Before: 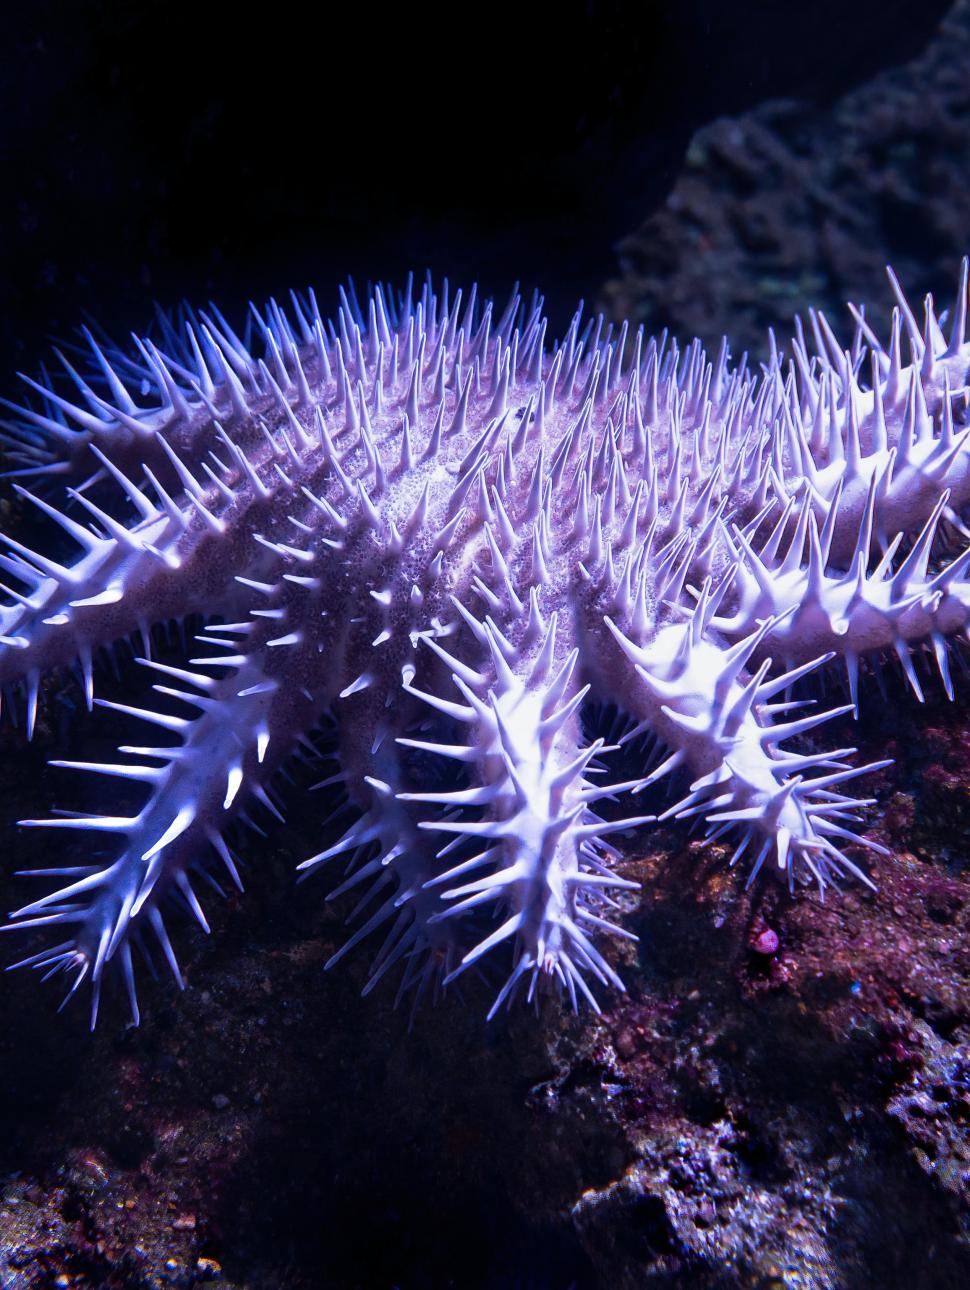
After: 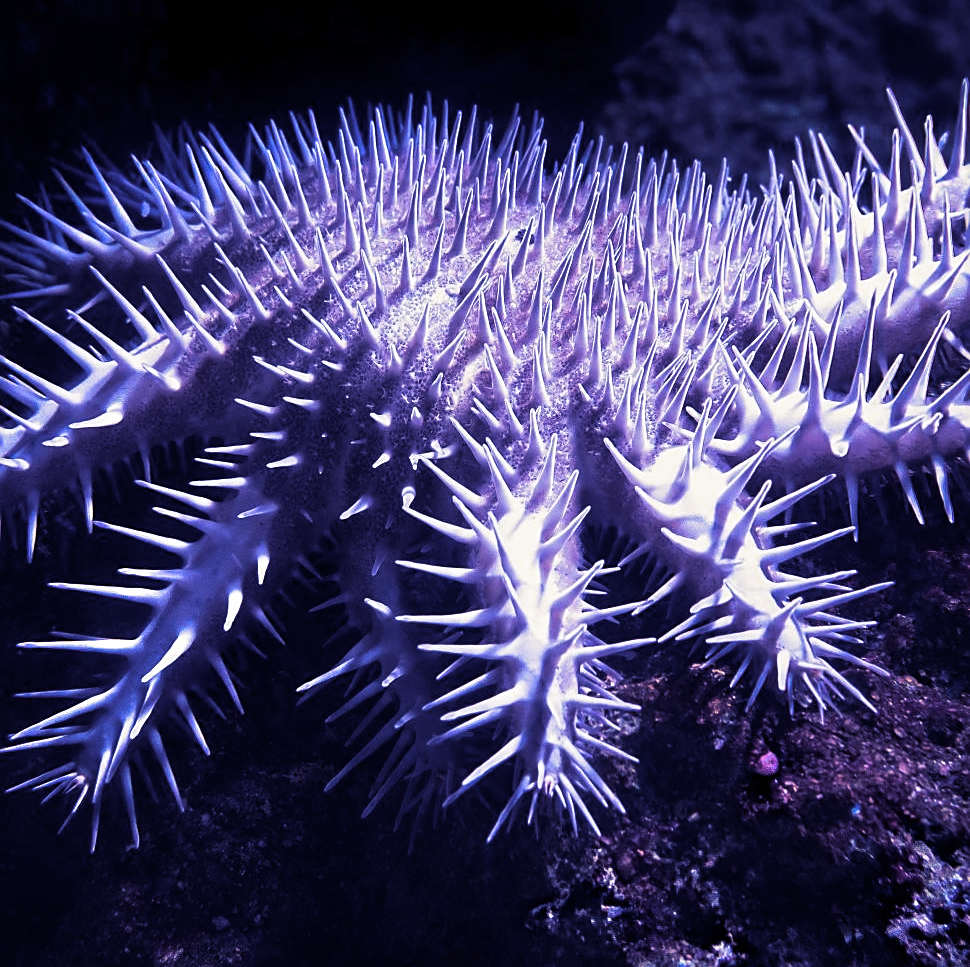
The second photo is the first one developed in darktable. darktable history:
sharpen: on, module defaults
split-toning: shadows › hue 242.67°, shadows › saturation 0.733, highlights › hue 45.33°, highlights › saturation 0.667, balance -53.304, compress 21.15%
crop: top 13.819%, bottom 11.169%
